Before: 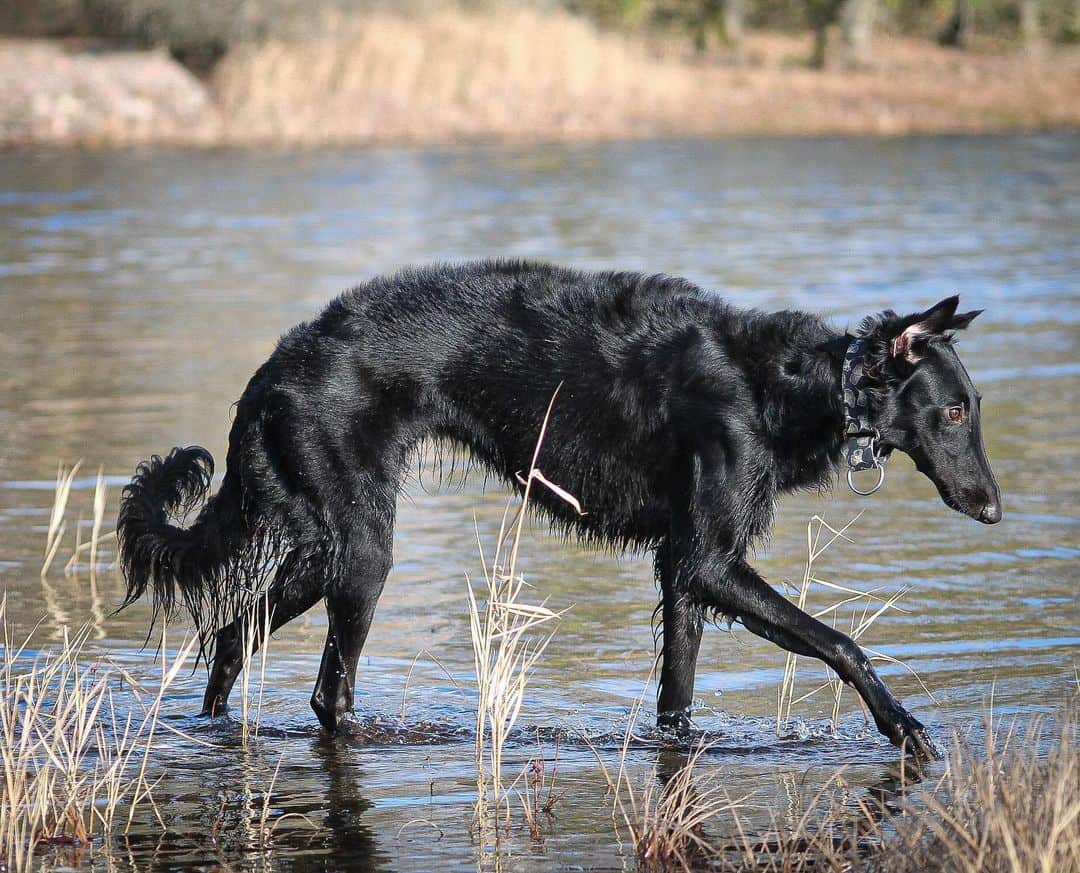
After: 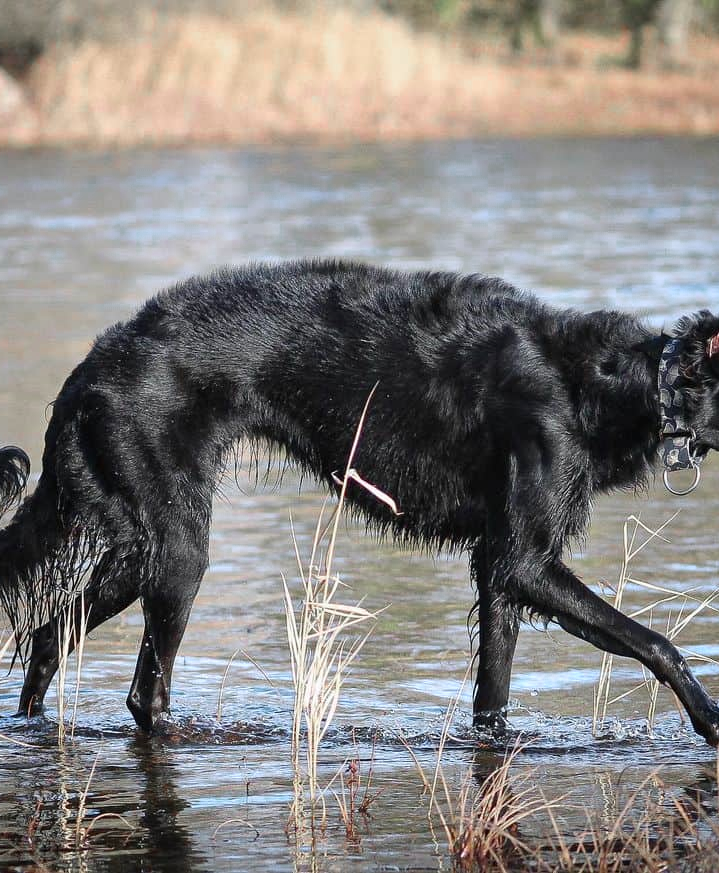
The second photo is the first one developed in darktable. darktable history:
crop: left 17.127%, right 16.224%
color zones: curves: ch0 [(0, 0.466) (0.128, 0.466) (0.25, 0.5) (0.375, 0.456) (0.5, 0.5) (0.625, 0.5) (0.737, 0.652) (0.875, 0.5)]; ch1 [(0, 0.603) (0.125, 0.618) (0.261, 0.348) (0.372, 0.353) (0.497, 0.363) (0.611, 0.45) (0.731, 0.427) (0.875, 0.518) (0.998, 0.652)]; ch2 [(0, 0.559) (0.125, 0.451) (0.253, 0.564) (0.37, 0.578) (0.5, 0.466) (0.625, 0.471) (0.731, 0.471) (0.88, 0.485)]
